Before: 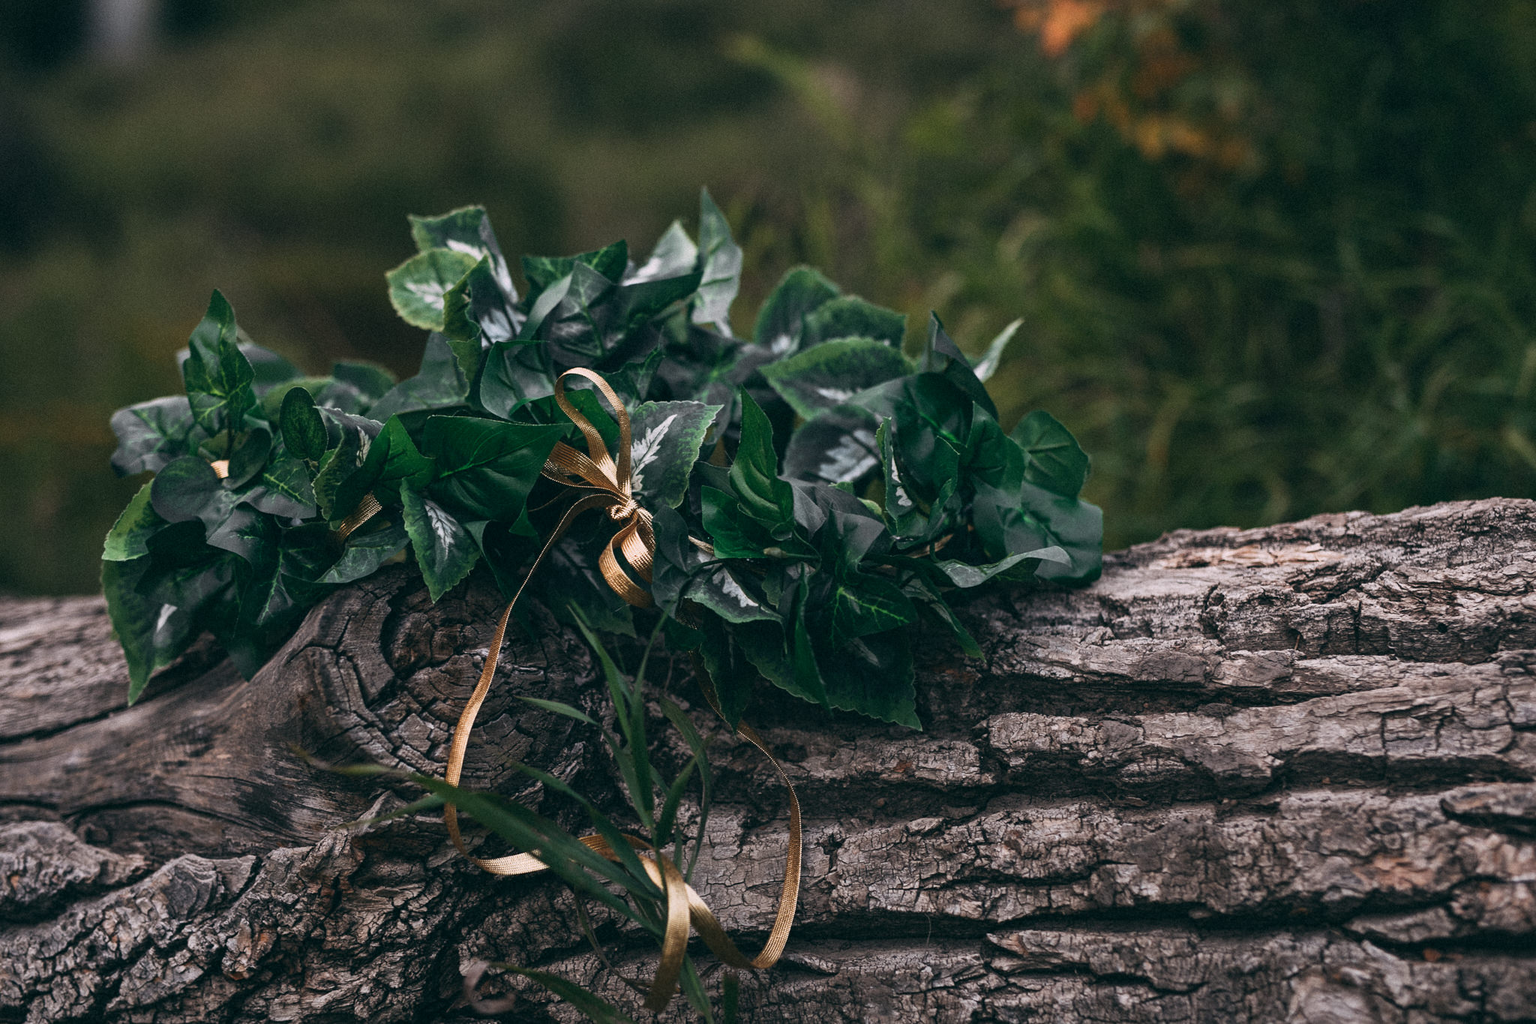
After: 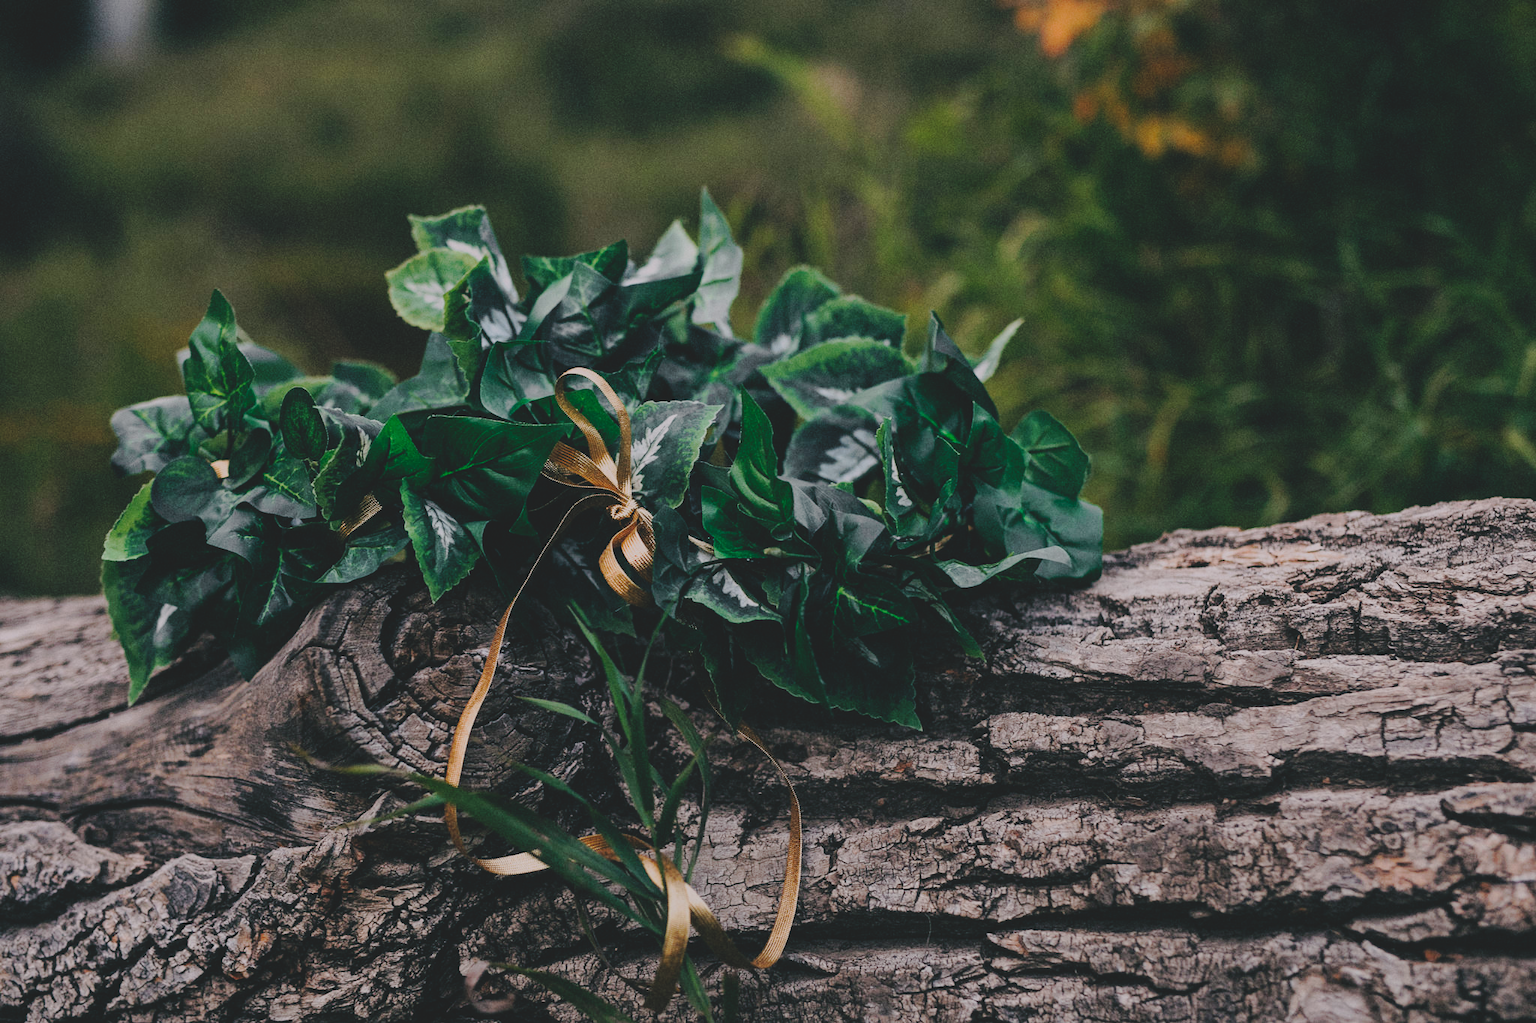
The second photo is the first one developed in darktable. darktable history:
contrast brightness saturation: contrast -0.28
filmic rgb: black relative exposure -7.32 EV, white relative exposure 5.09 EV, hardness 3.2
tone curve: curves: ch0 [(0, 0) (0.003, 0.085) (0.011, 0.086) (0.025, 0.086) (0.044, 0.088) (0.069, 0.093) (0.1, 0.102) (0.136, 0.12) (0.177, 0.157) (0.224, 0.203) (0.277, 0.277) (0.335, 0.36) (0.399, 0.463) (0.468, 0.559) (0.543, 0.626) (0.623, 0.703) (0.709, 0.789) (0.801, 0.869) (0.898, 0.927) (1, 1)], preserve colors none
